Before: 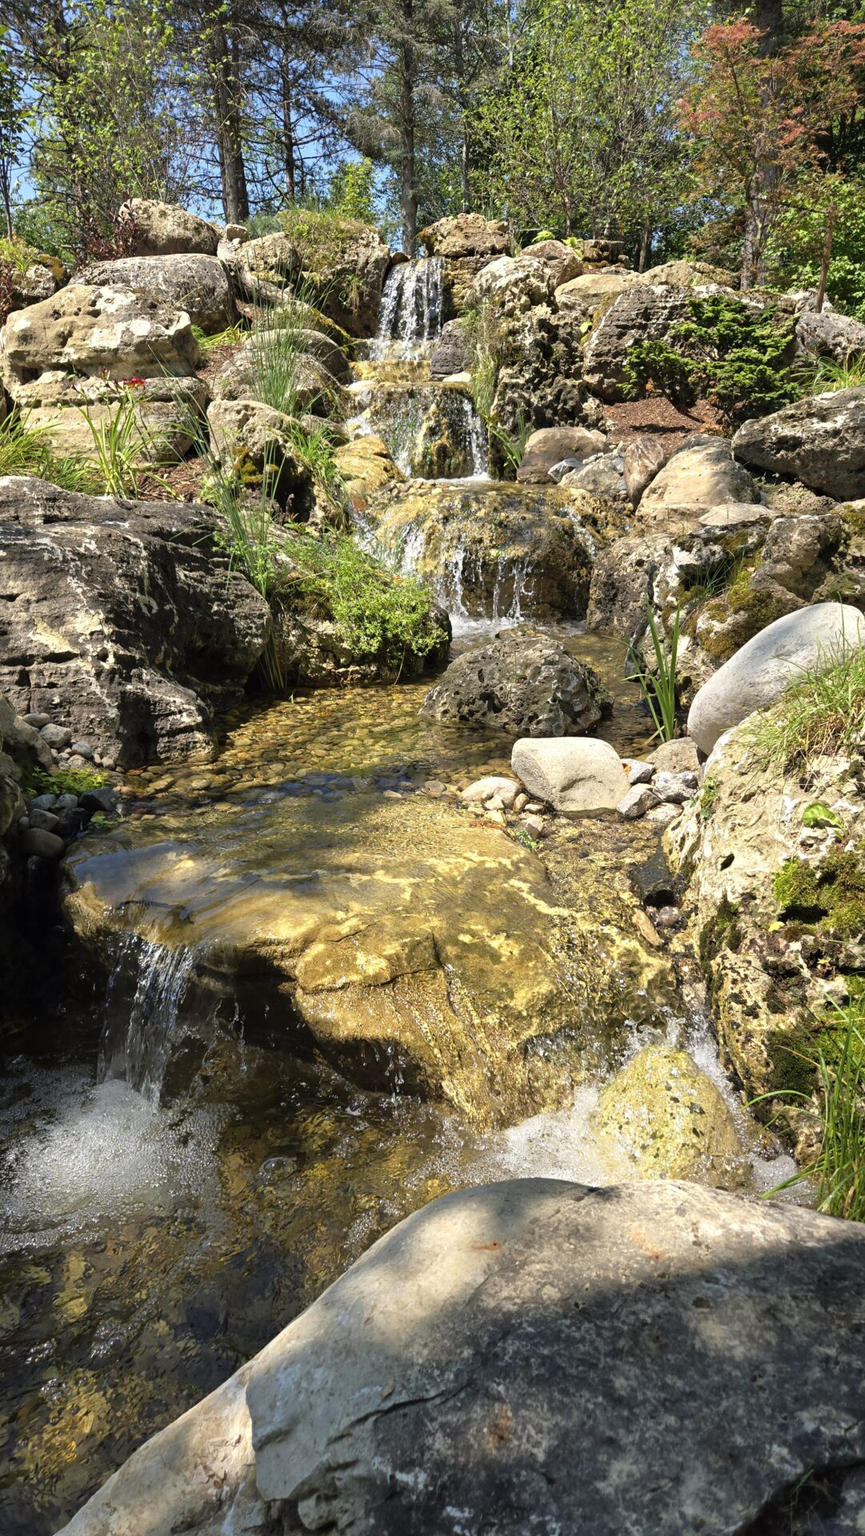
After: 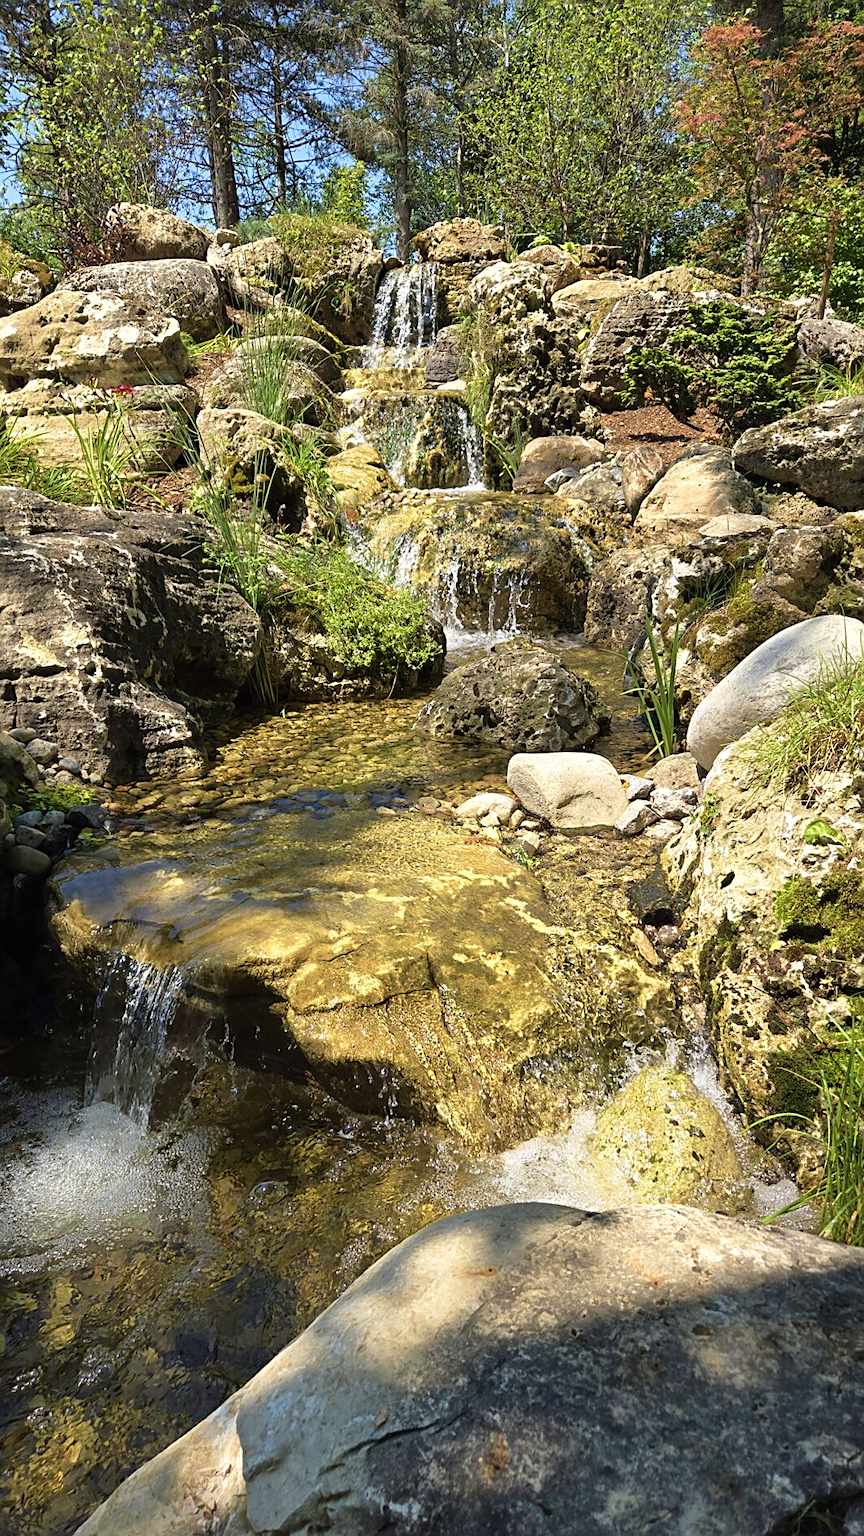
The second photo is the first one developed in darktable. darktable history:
sharpen: on, module defaults
crop: left 1.743%, right 0.268%, bottom 2.011%
velvia: strength 40%
